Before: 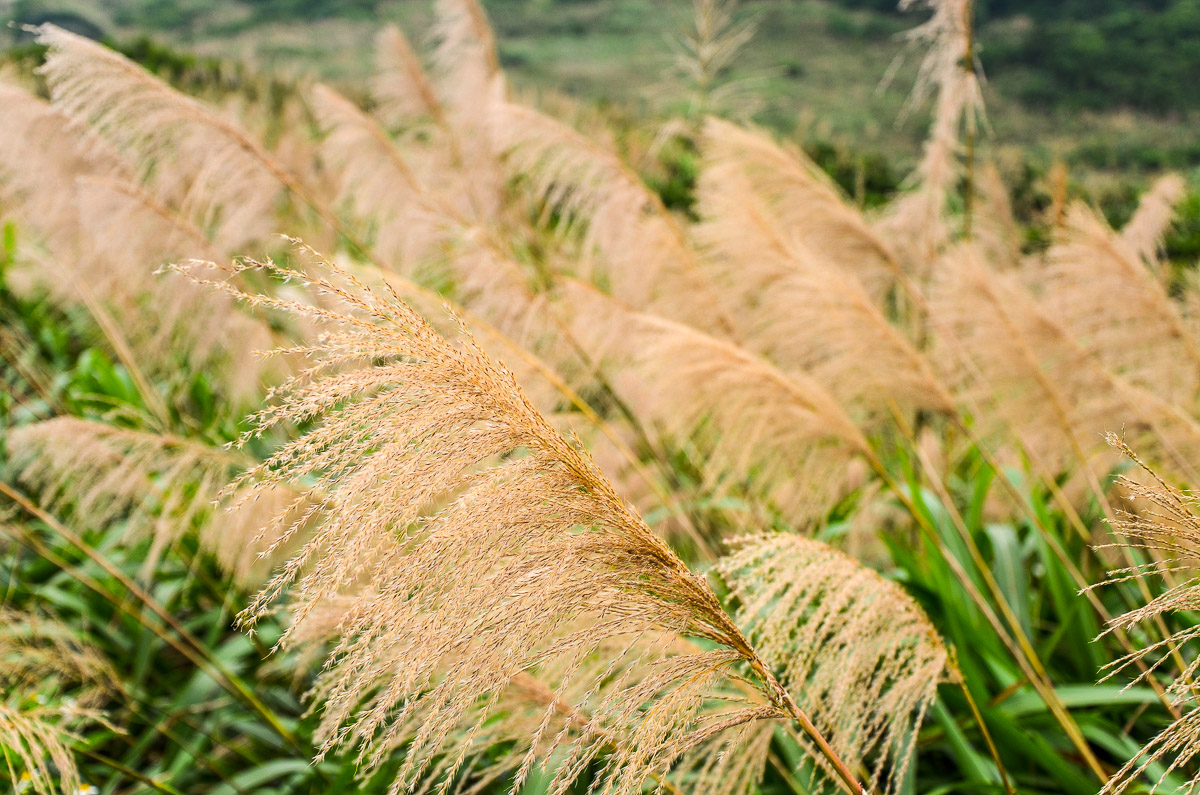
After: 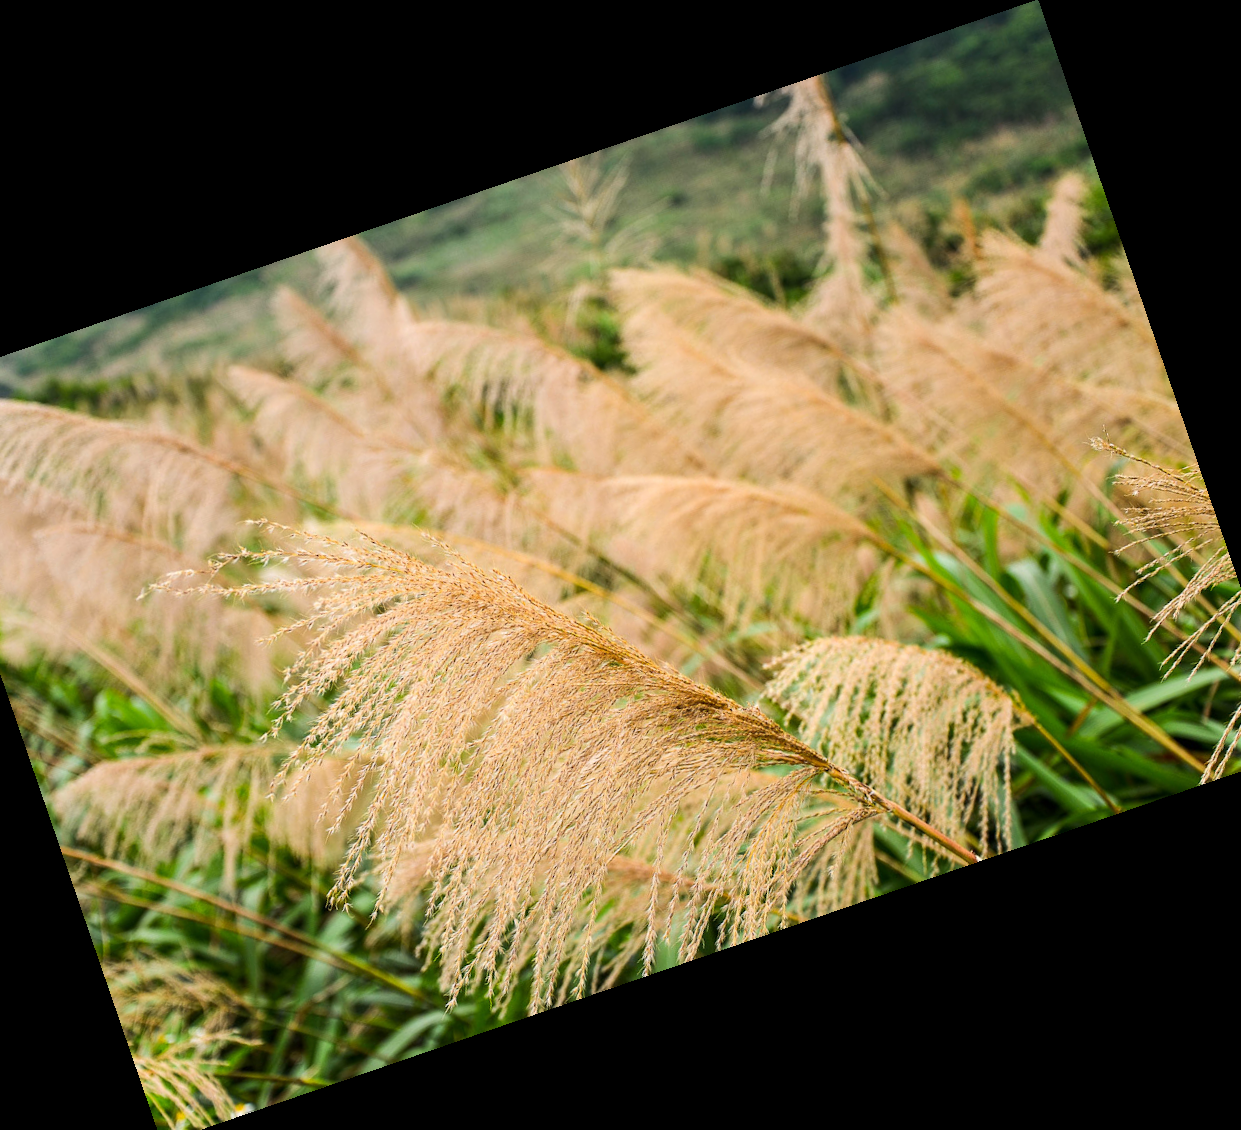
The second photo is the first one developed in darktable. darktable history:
crop and rotate: angle 19.01°, left 6.95%, right 3.955%, bottom 1.097%
